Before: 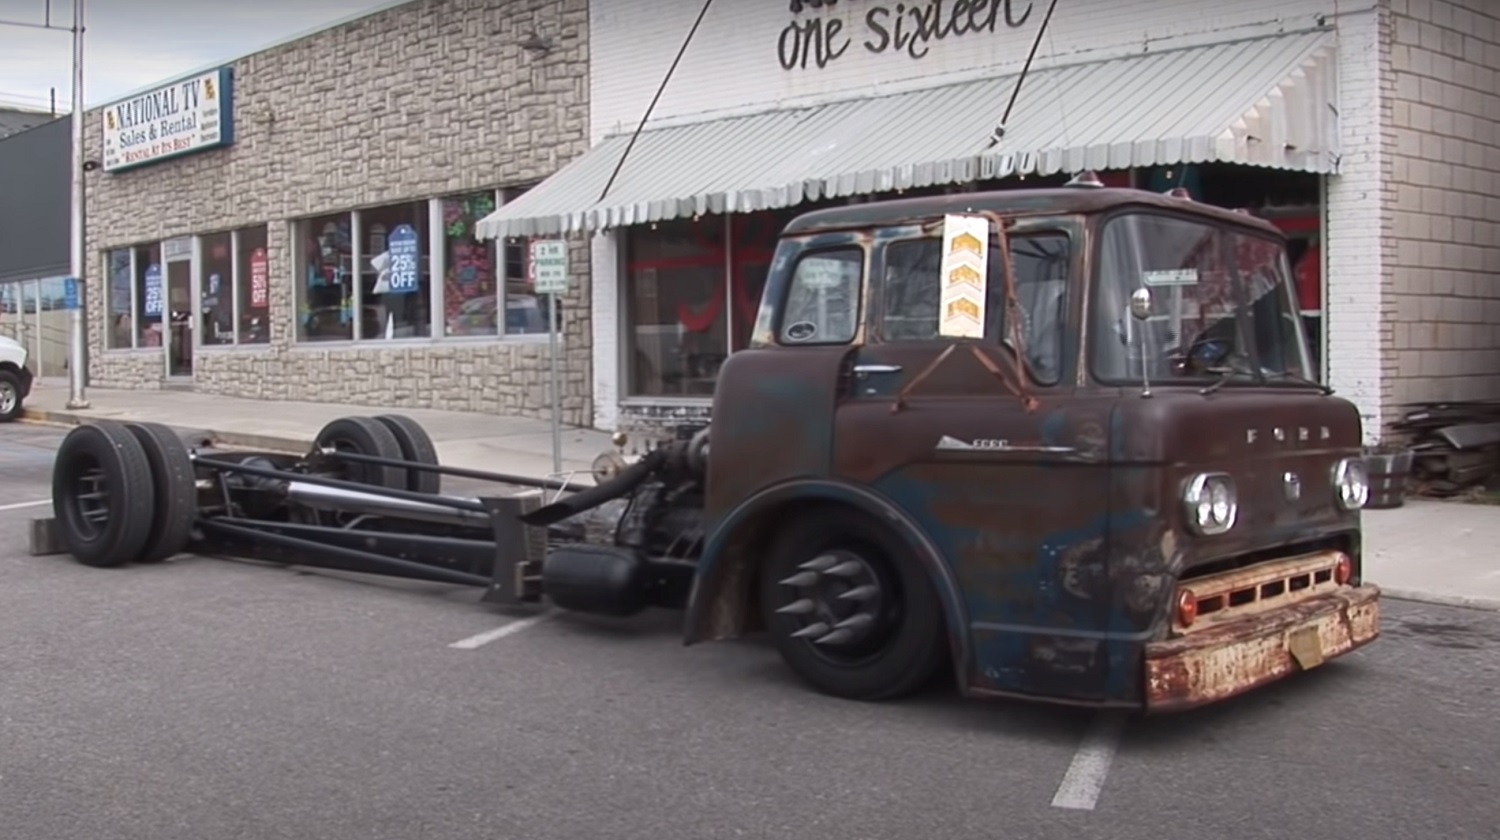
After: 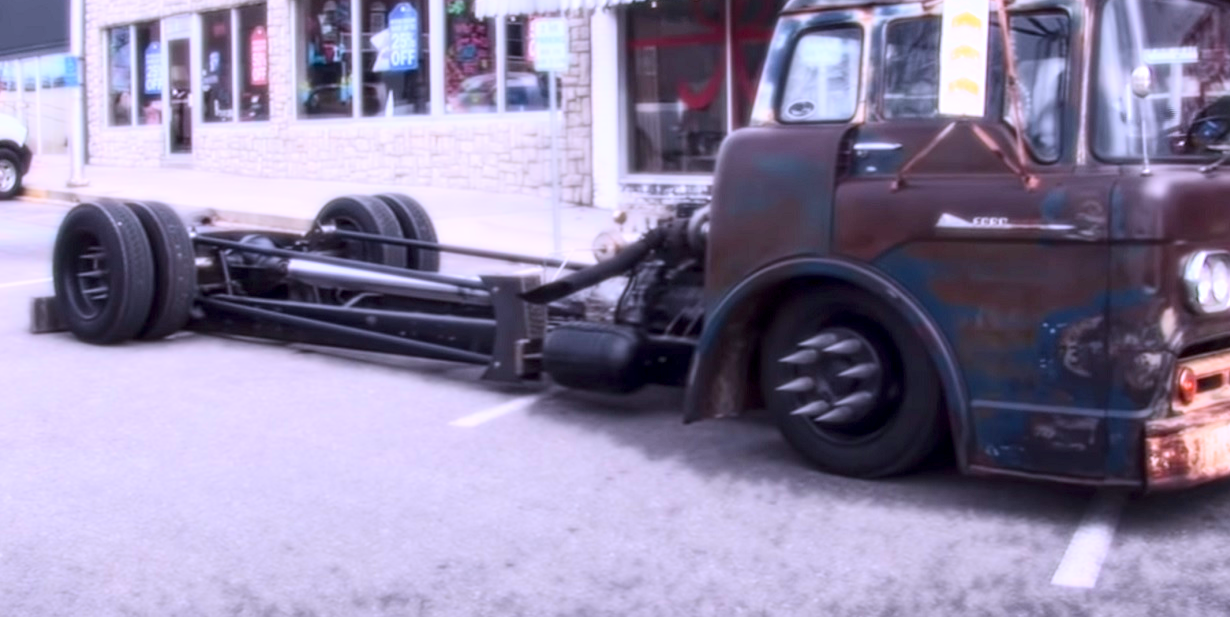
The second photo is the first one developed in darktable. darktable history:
local contrast: highlights 61%, detail 143%, midtone range 0.428
bloom: size 0%, threshold 54.82%, strength 8.31%
crop: top 26.531%, right 17.959%
color calibration: output R [1.063, -0.012, -0.003, 0], output B [-0.079, 0.047, 1, 0], illuminant custom, x 0.389, y 0.387, temperature 3838.64 K
color balance rgb: perceptual saturation grading › global saturation 25%, perceptual brilliance grading › mid-tones 10%, perceptual brilliance grading › shadows 15%, global vibrance 20%
